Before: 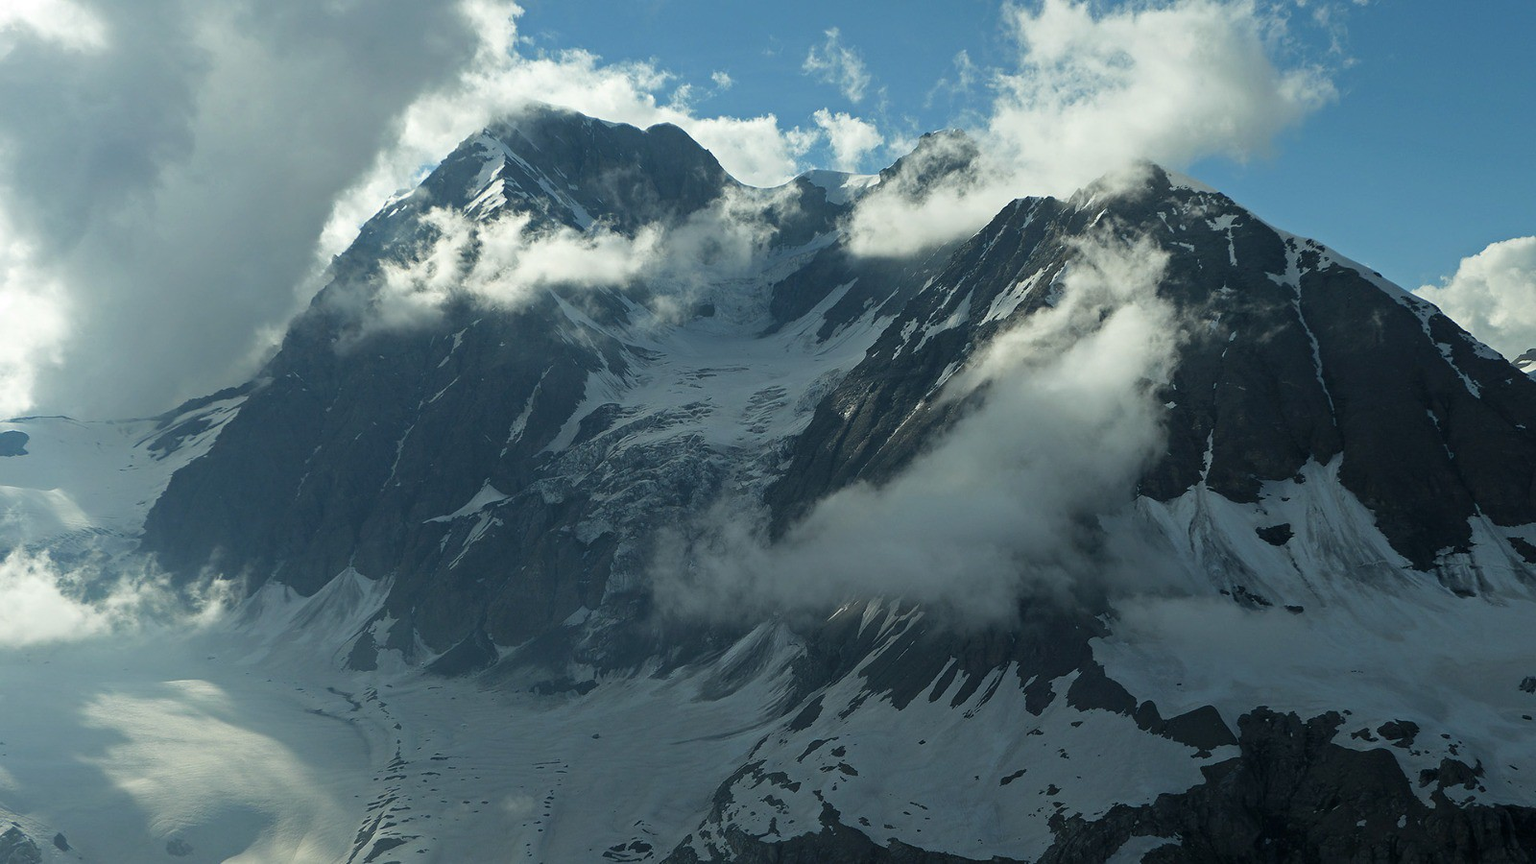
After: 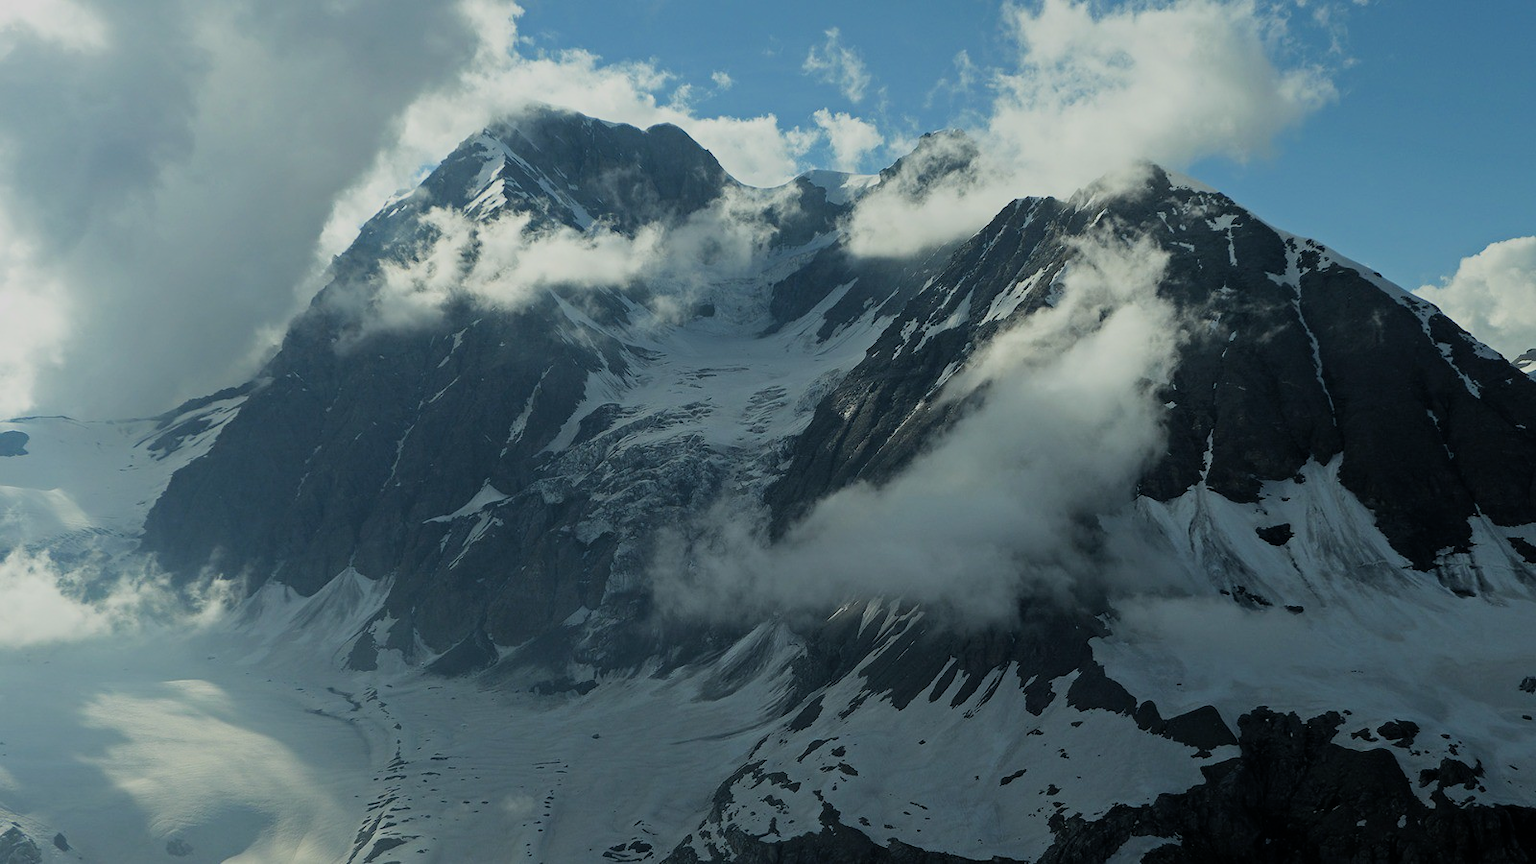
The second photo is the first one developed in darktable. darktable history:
filmic rgb: black relative exposure -7.65 EV, white relative exposure 4.56 EV, threshold 3 EV, hardness 3.61, color science v6 (2022), enable highlight reconstruction true
